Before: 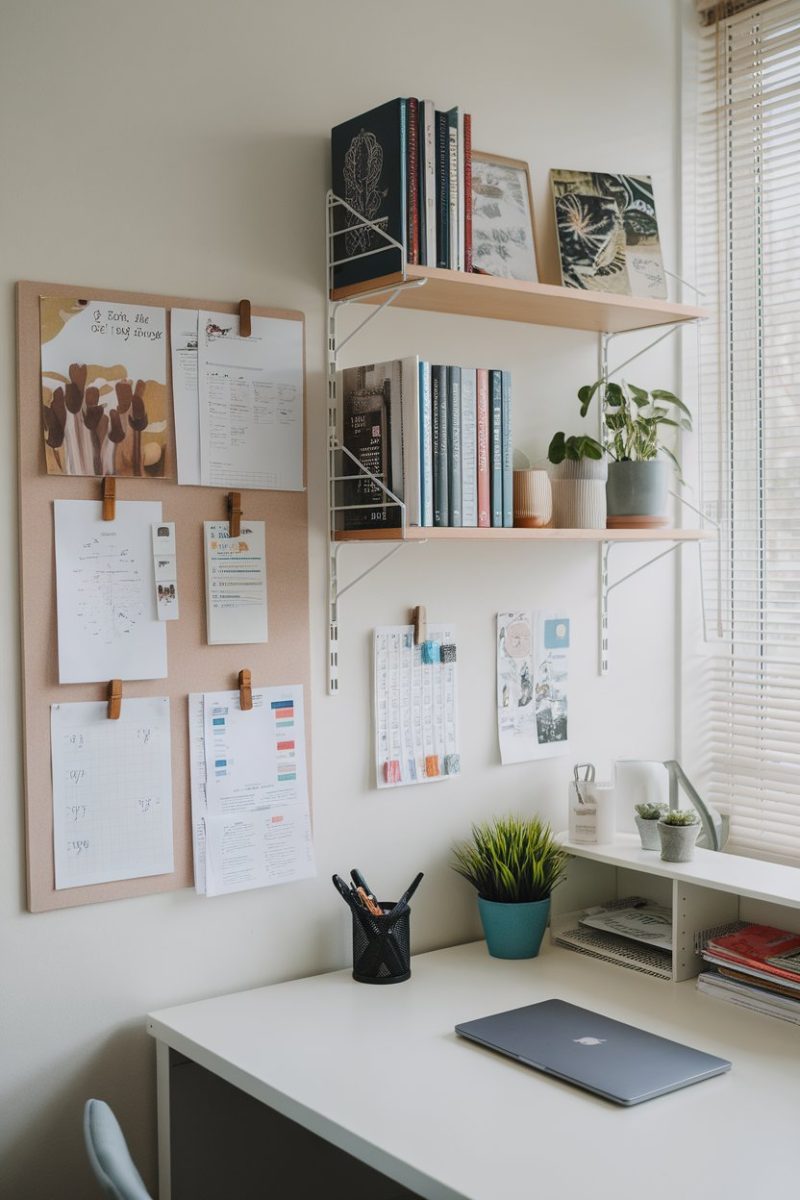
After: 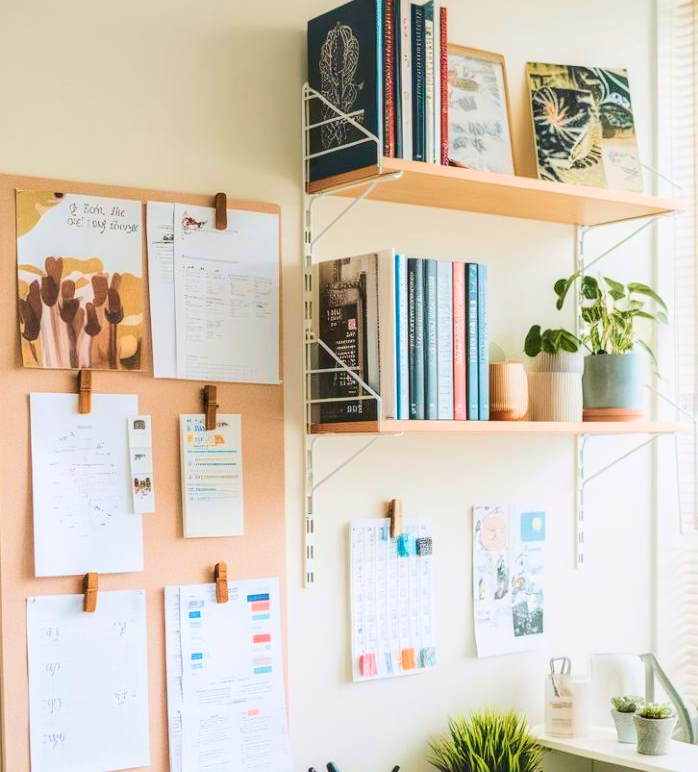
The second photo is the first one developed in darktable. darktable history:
base curve: curves: ch0 [(0, 0.007) (0.028, 0.063) (0.121, 0.311) (0.46, 0.743) (0.859, 0.957) (1, 1)]
local contrast: detail 130%
velvia: strength 66.66%, mid-tones bias 0.972
crop: left 3.007%, top 8.938%, right 9.619%, bottom 26.682%
